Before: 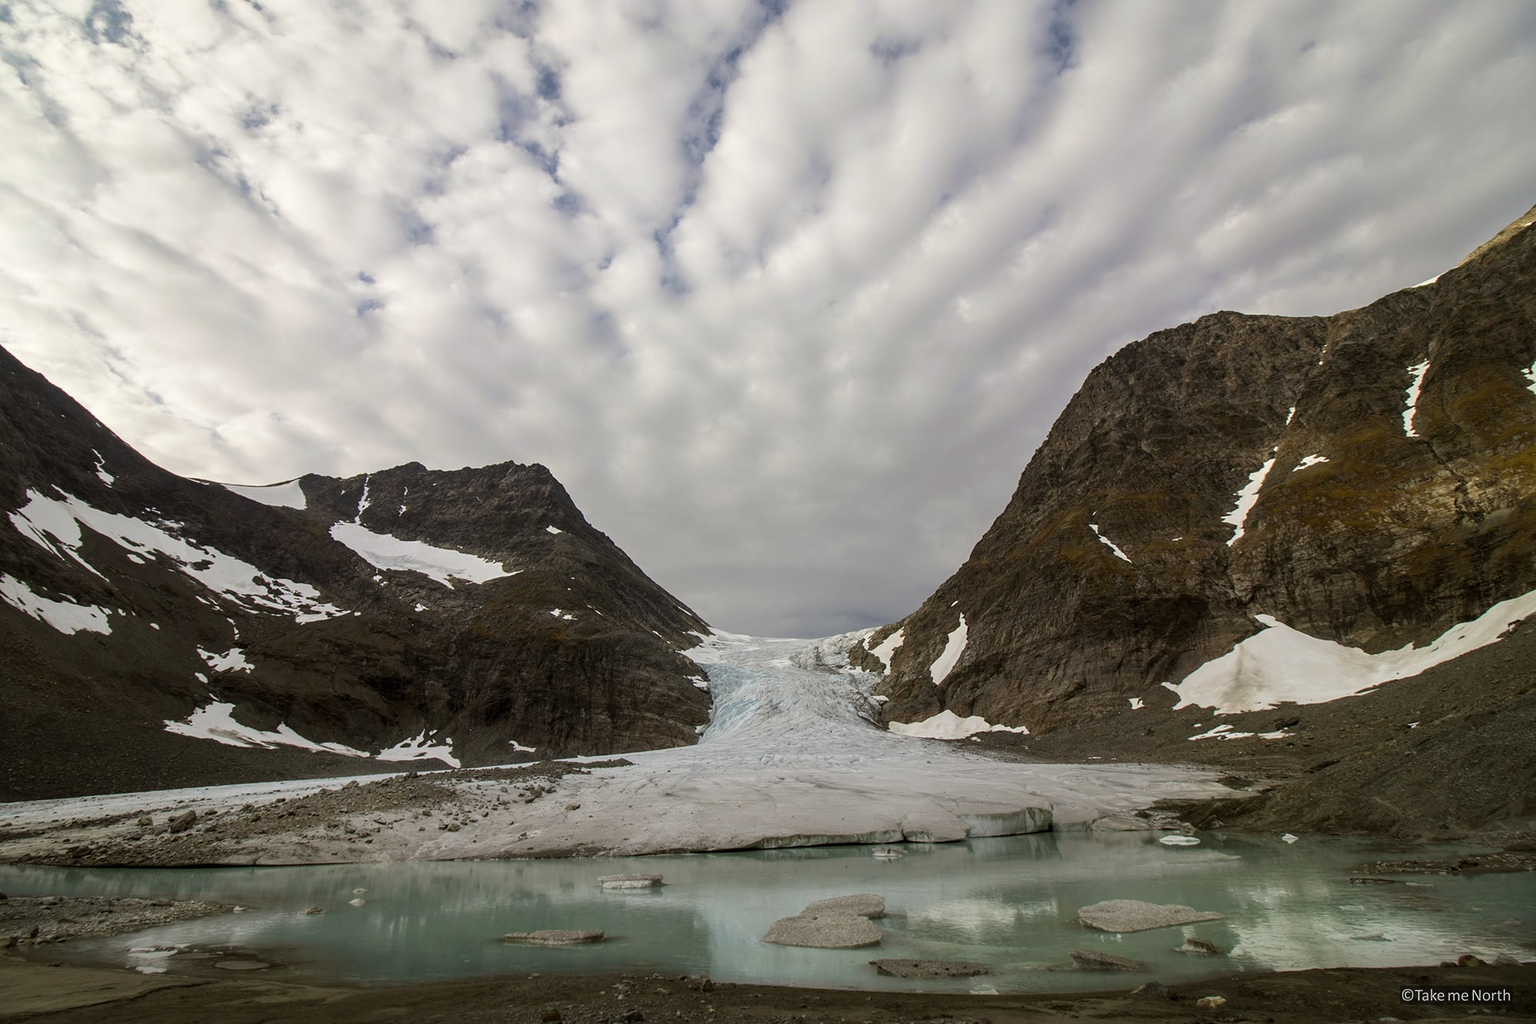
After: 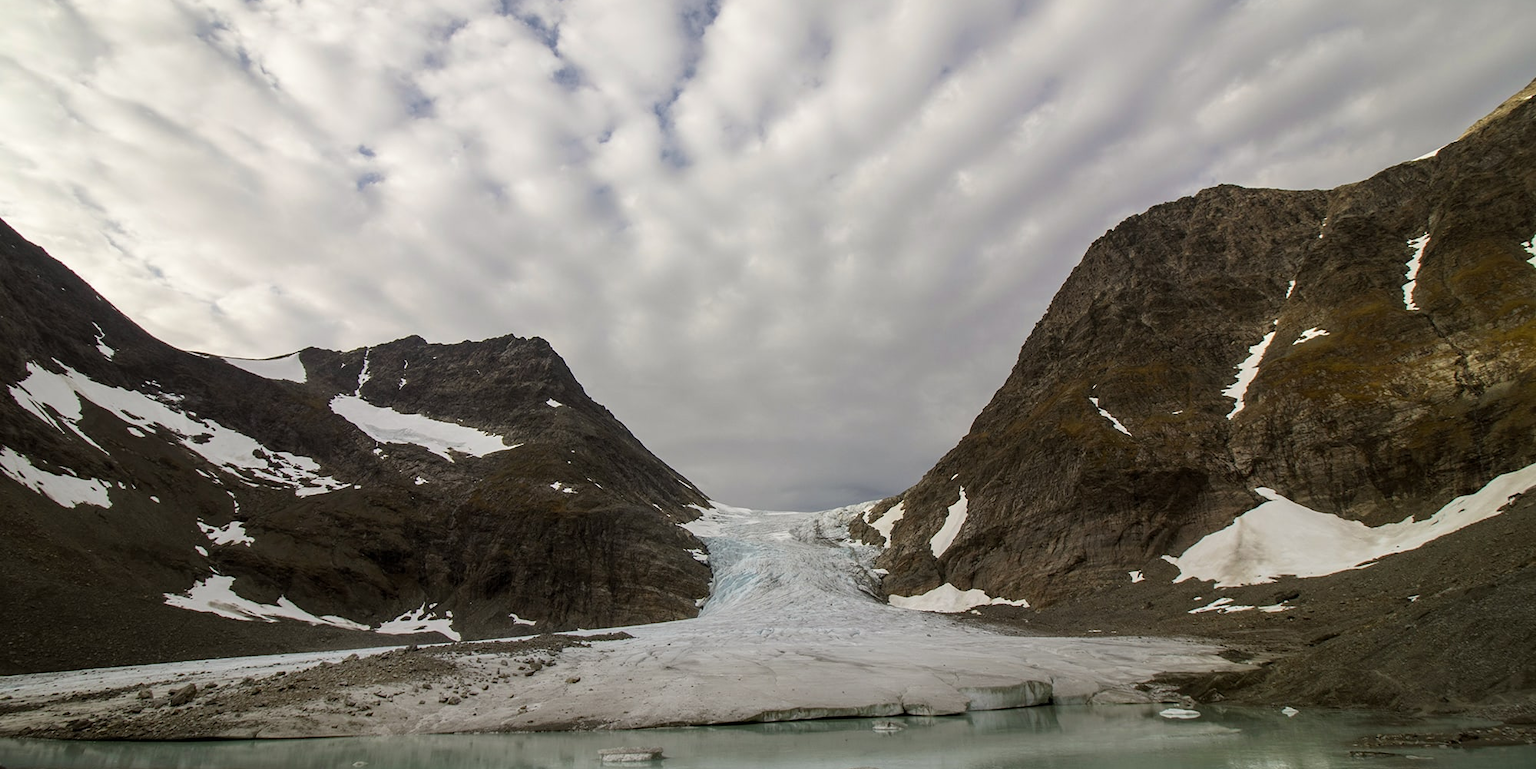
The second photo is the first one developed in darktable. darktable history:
crop and rotate: top 12.425%, bottom 12.353%
